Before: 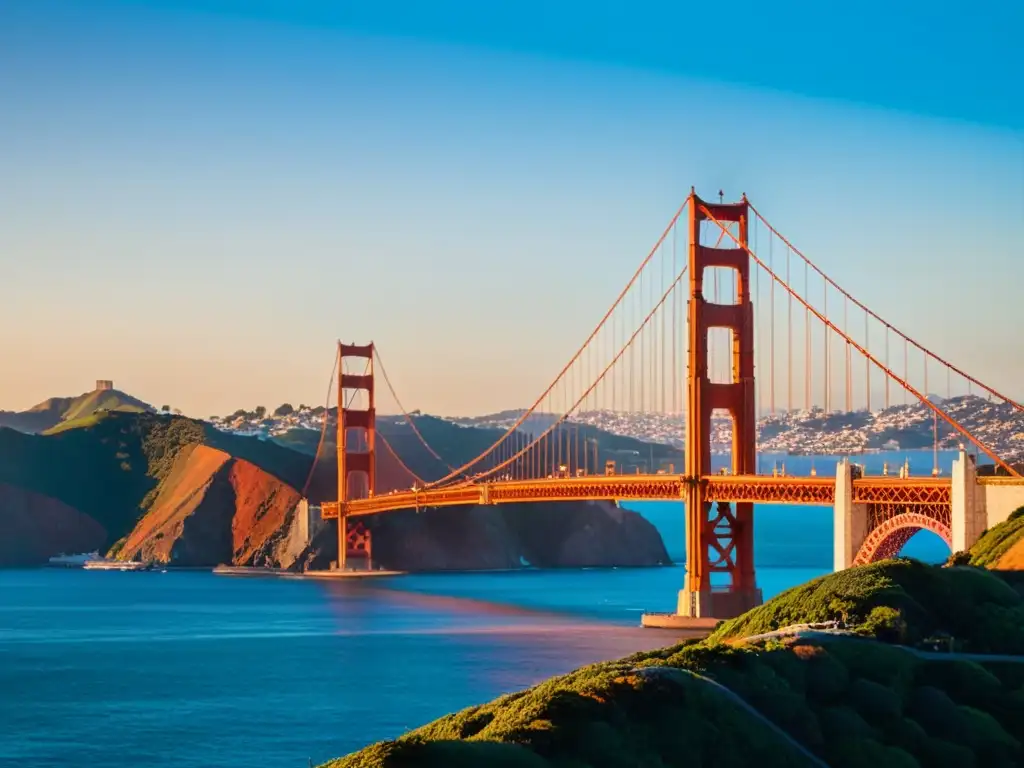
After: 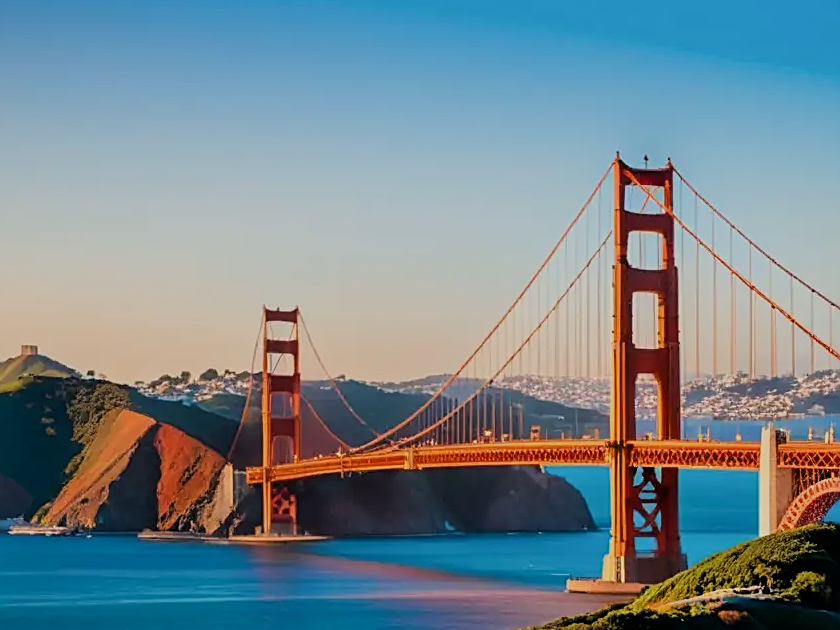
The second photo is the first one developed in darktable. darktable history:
crop and rotate: left 7.398%, top 4.685%, right 10.568%, bottom 13.189%
exposure: black level correction 0.002, exposure -0.108 EV, compensate exposure bias true, compensate highlight preservation false
filmic rgb: black relative exposure -8.01 EV, white relative exposure 3.9 EV, hardness 4.22
sharpen: on, module defaults
